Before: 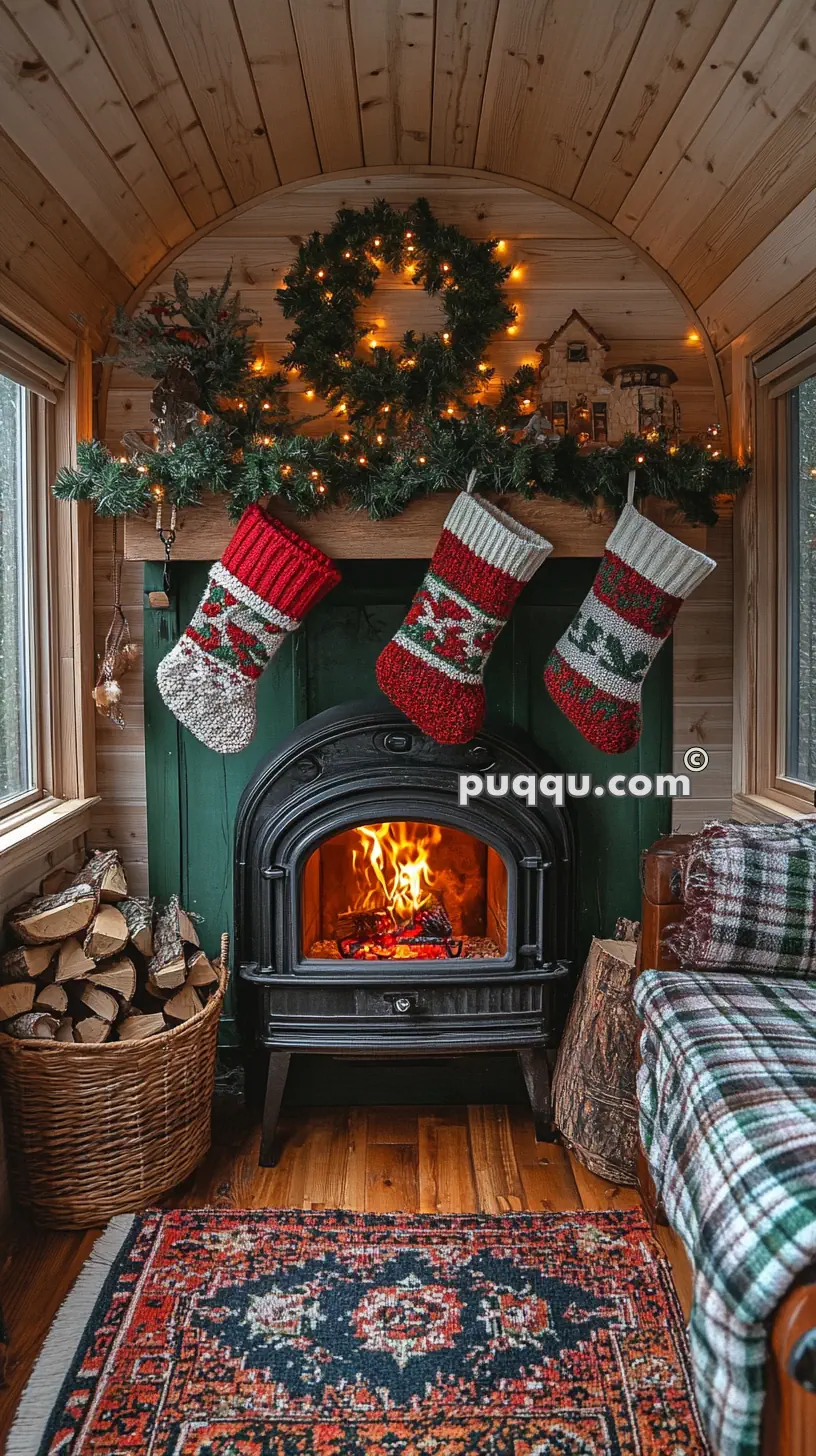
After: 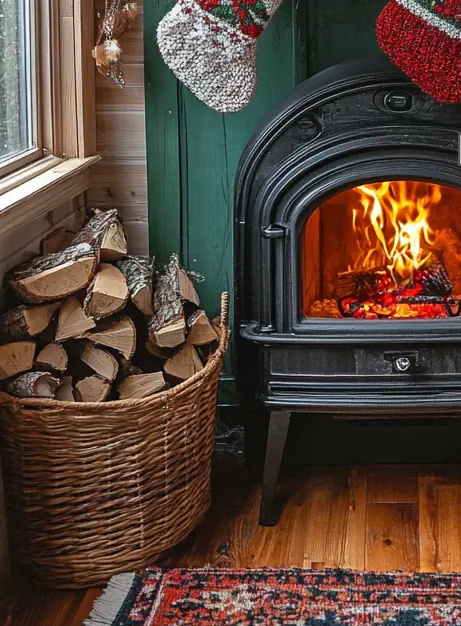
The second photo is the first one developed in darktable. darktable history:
crop: top 44.075%, right 43.489%, bottom 12.91%
